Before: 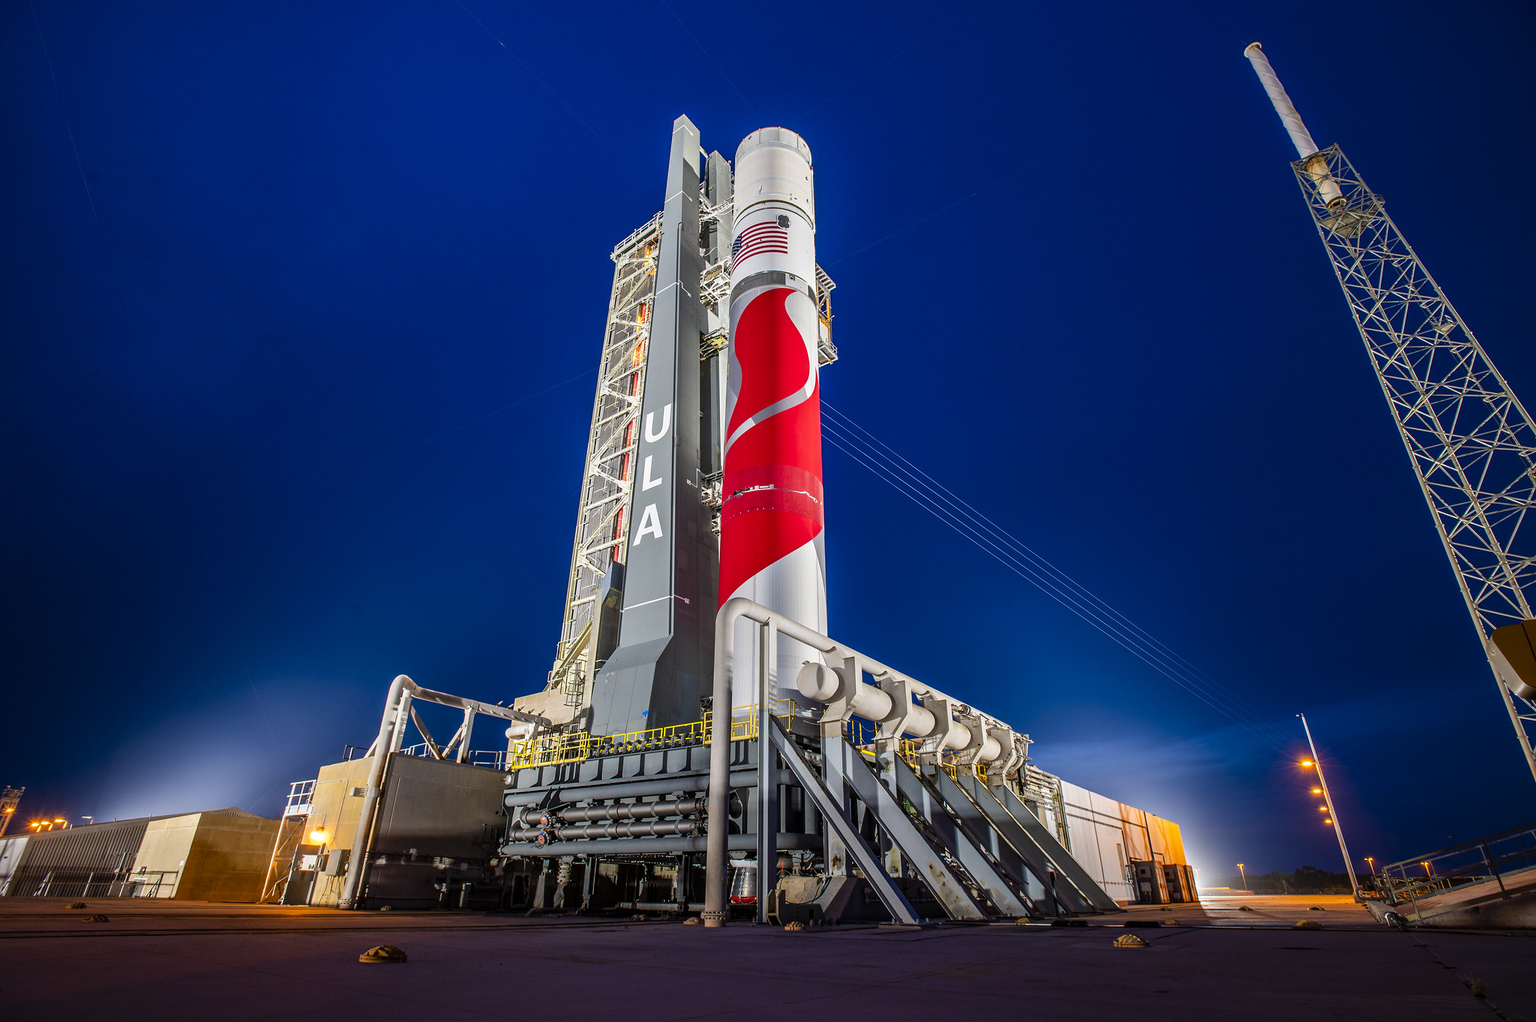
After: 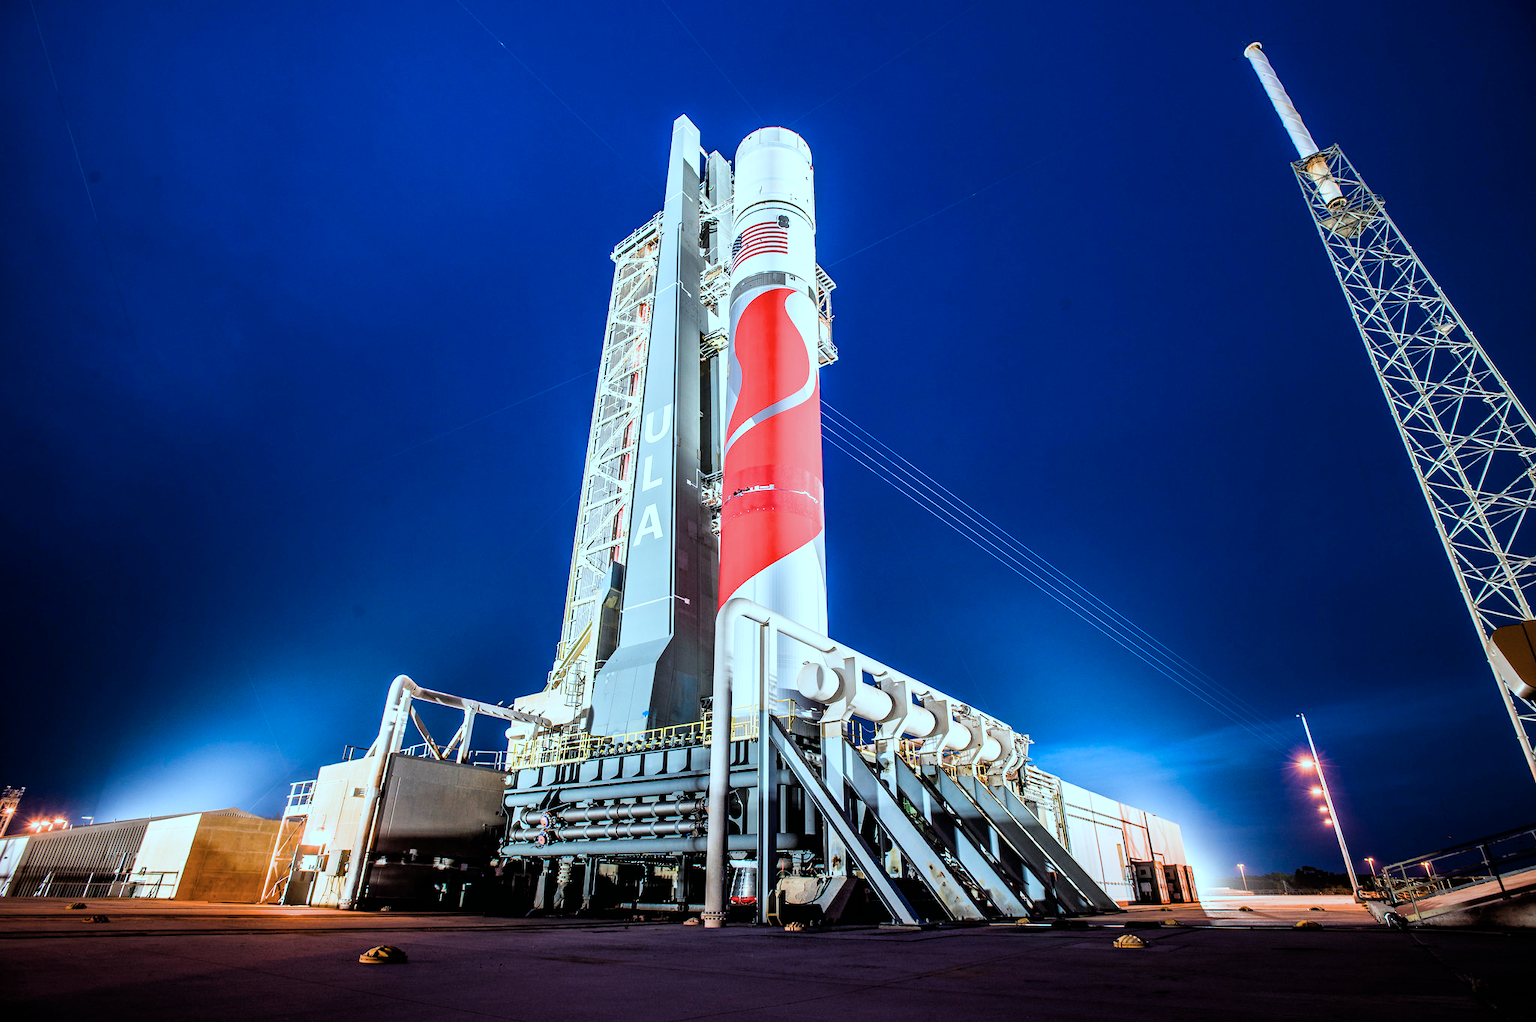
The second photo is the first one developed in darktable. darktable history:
color correction: highlights a* -11.59, highlights b* -14.97
filmic rgb: black relative exposure -5.09 EV, white relative exposure 3.51 EV, hardness 3.16, contrast 1.195, highlights saturation mix -31.18%
exposure: exposure 1.148 EV, compensate highlight preservation false
